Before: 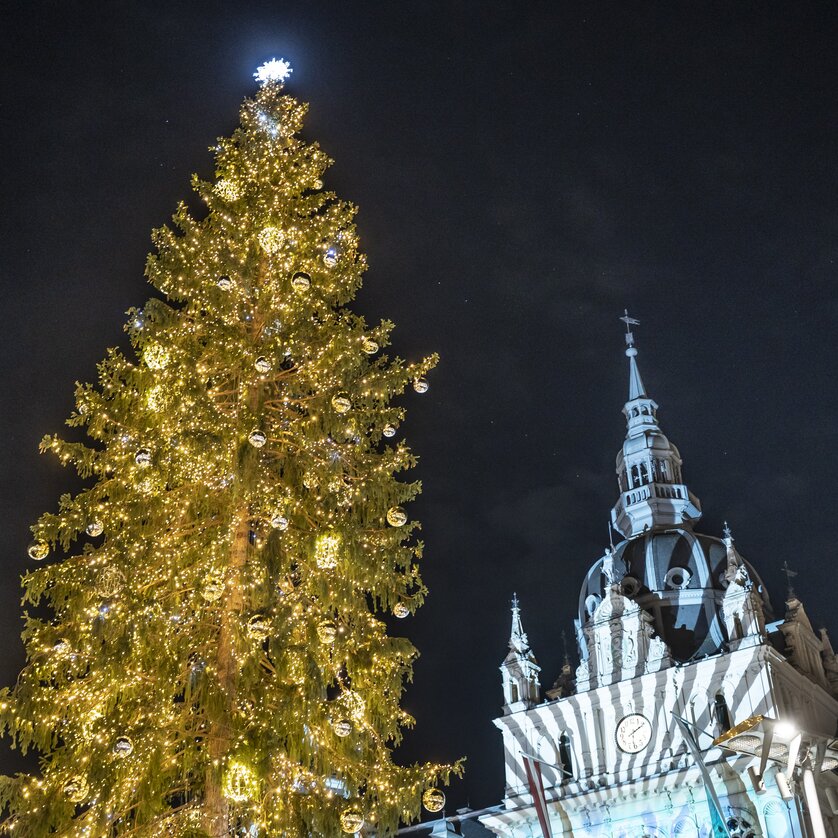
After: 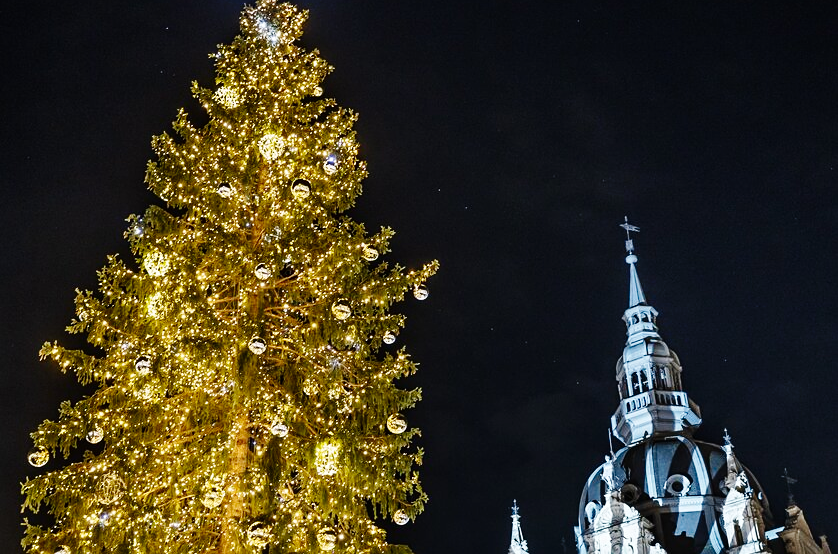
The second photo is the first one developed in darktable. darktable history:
crop: top 11.138%, bottom 22.681%
sharpen: amount 0.217
base curve: curves: ch0 [(0, 0) (0.036, 0.025) (0.121, 0.166) (0.206, 0.329) (0.605, 0.79) (1, 1)], preserve colors none
contrast brightness saturation: brightness -0.1
